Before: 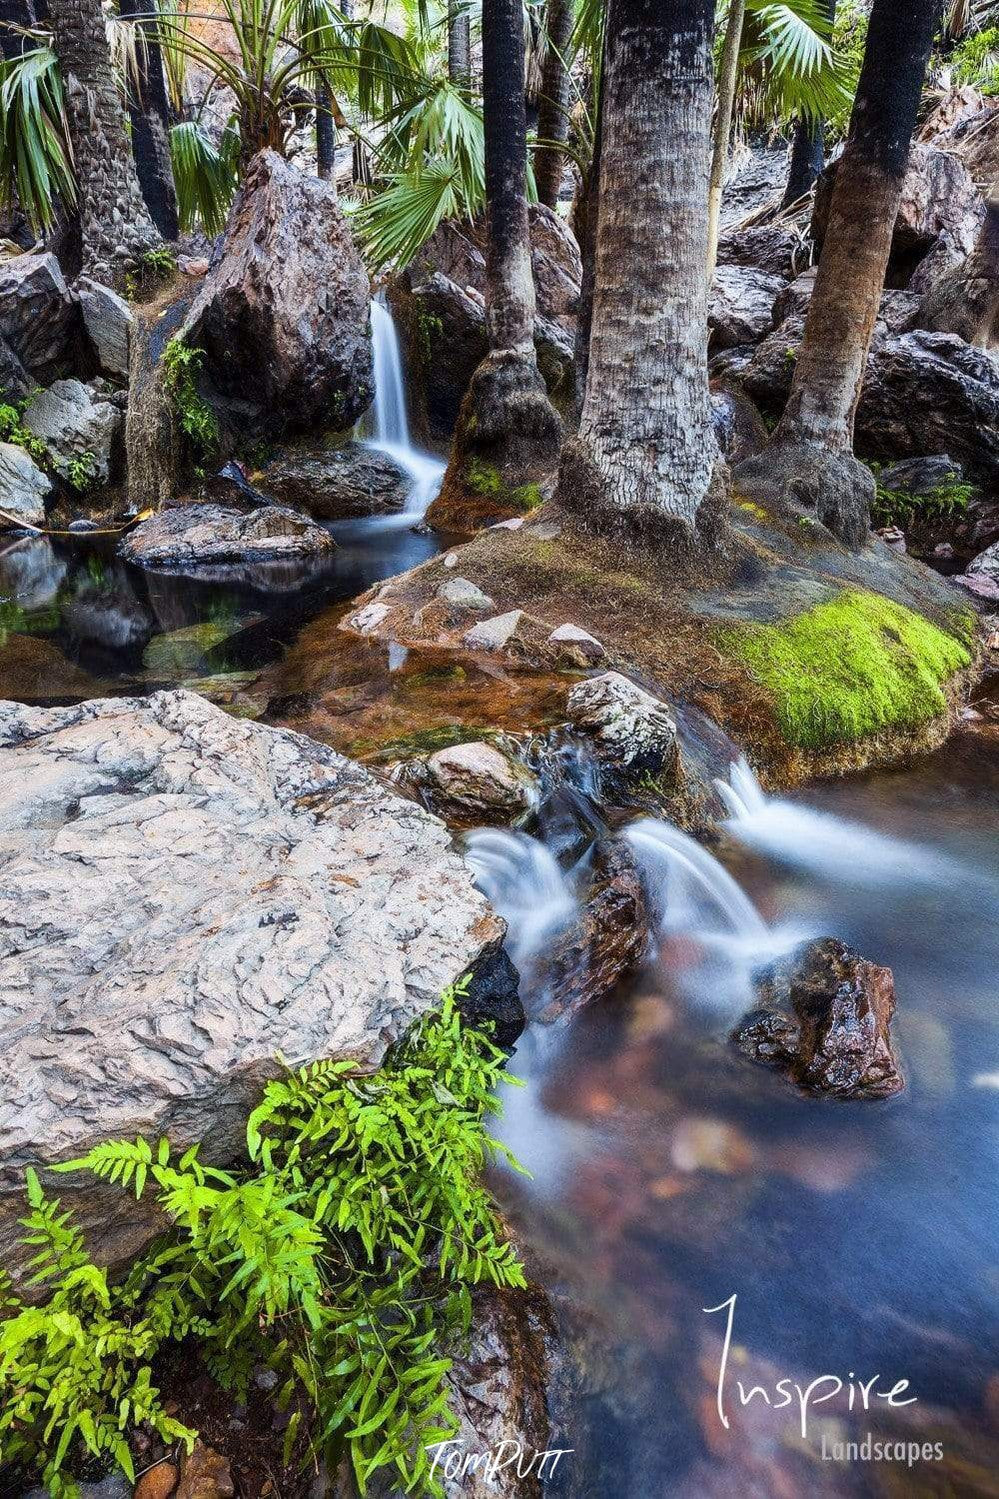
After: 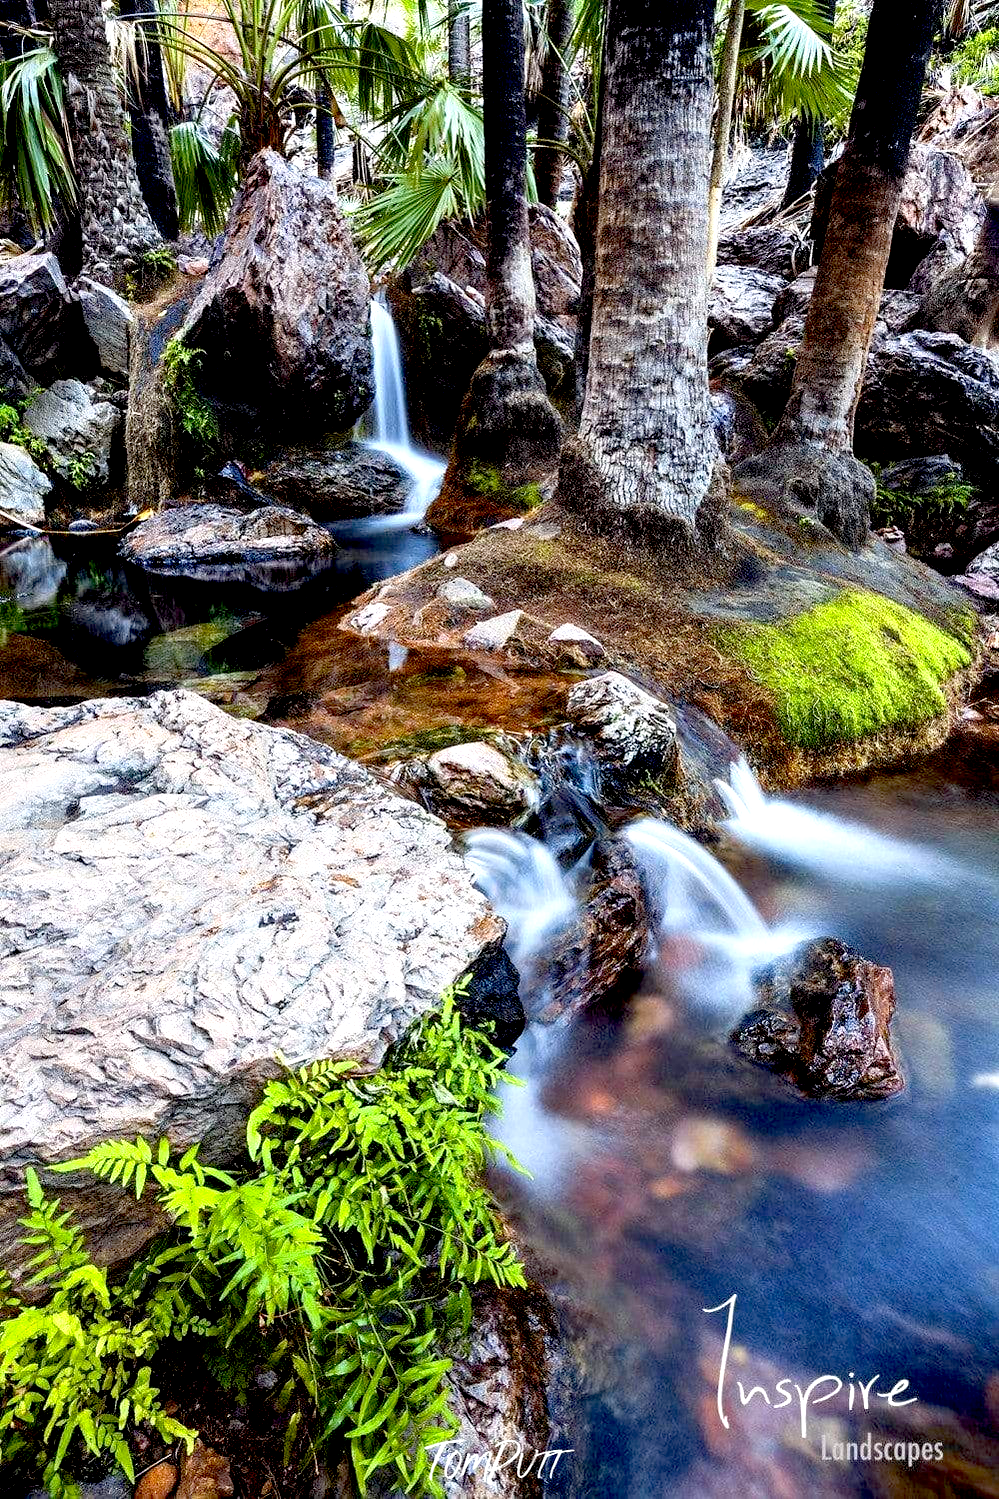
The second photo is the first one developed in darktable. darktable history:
tone equalizer: -8 EV -0.426 EV, -7 EV -0.395 EV, -6 EV -0.354 EV, -5 EV -0.241 EV, -3 EV 0.21 EV, -2 EV 0.316 EV, -1 EV 0.369 EV, +0 EV 0.411 EV, smoothing diameter 24.83%, edges refinement/feathering 11.58, preserve details guided filter
exposure: black level correction 0.026, exposure 0.18 EV, compensate highlight preservation false
